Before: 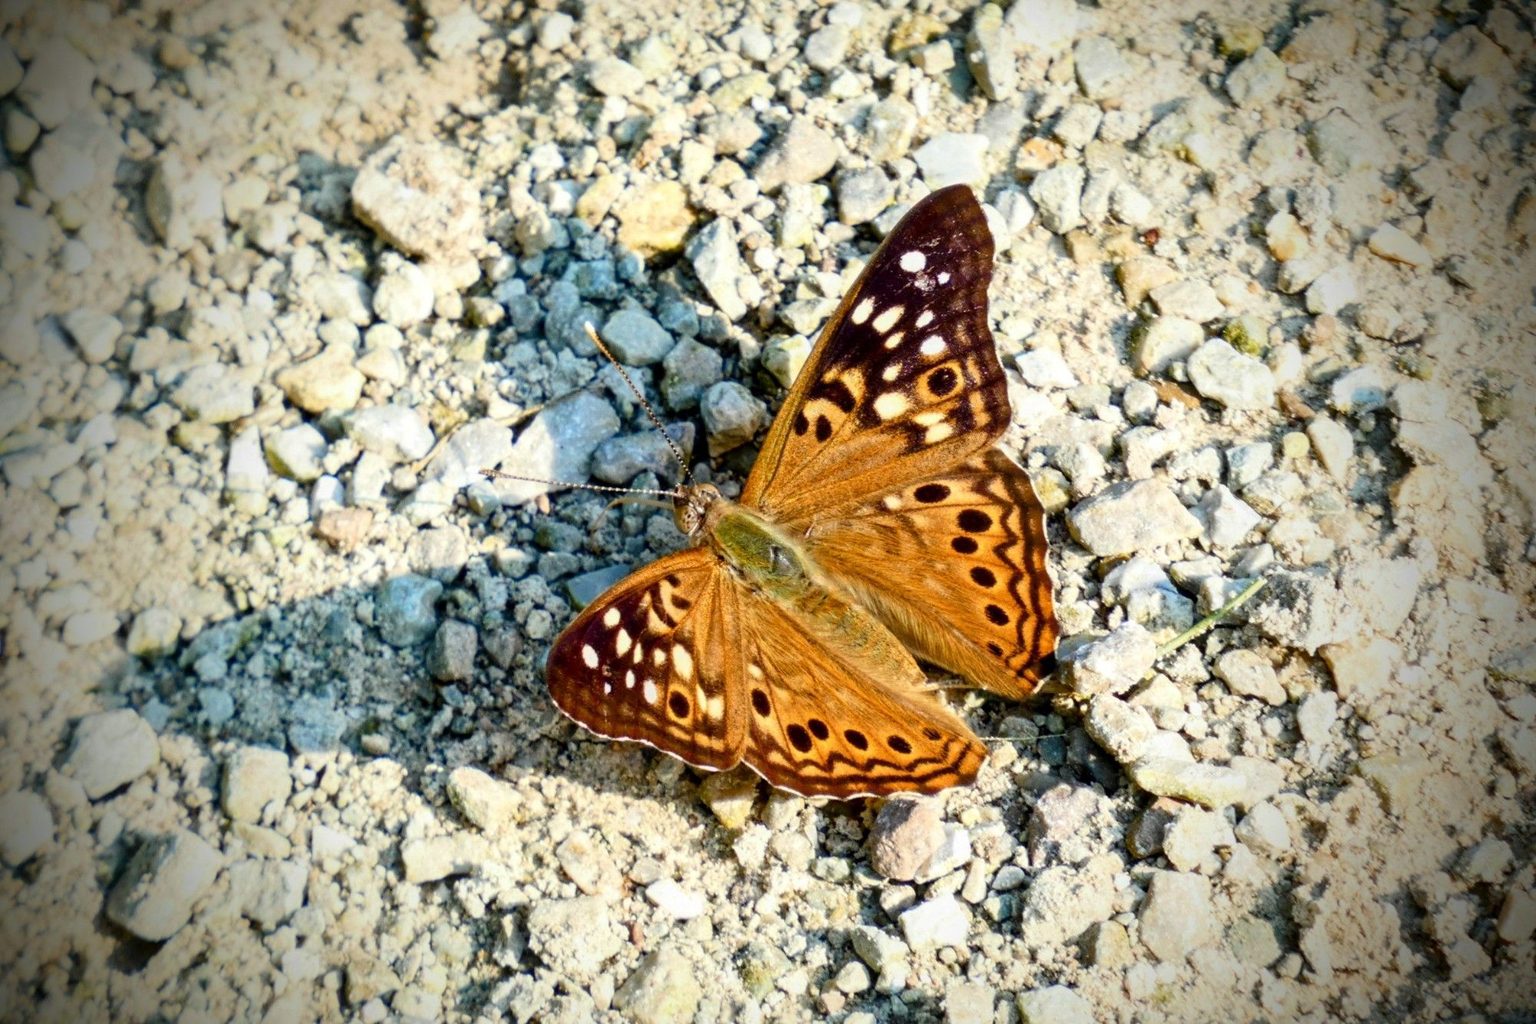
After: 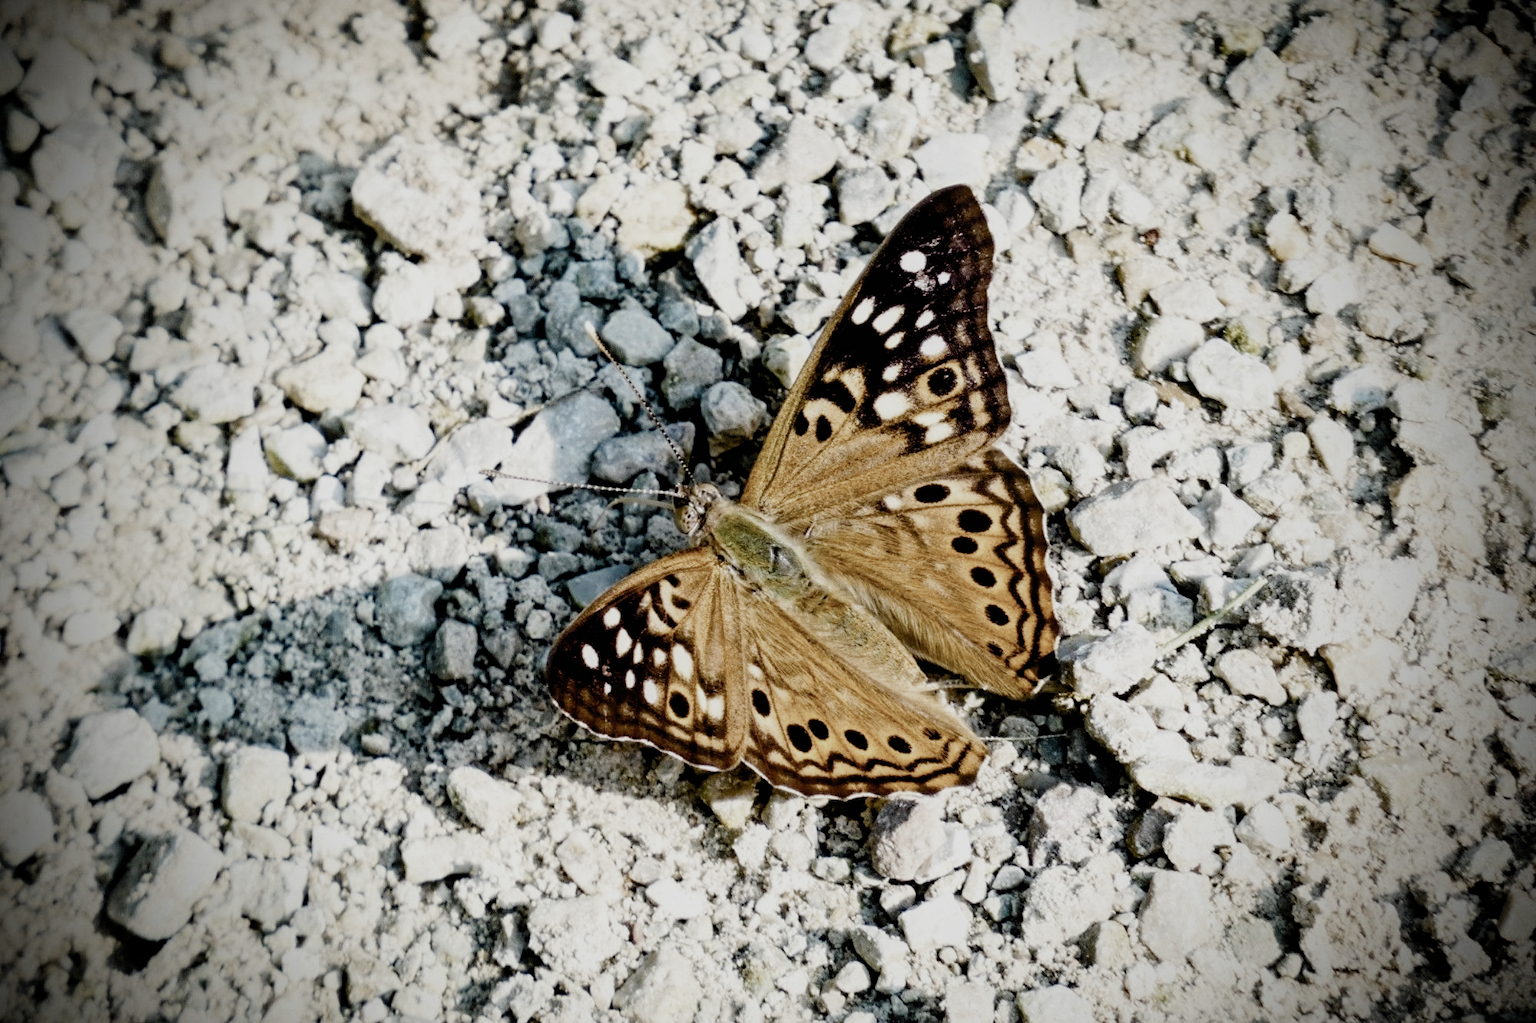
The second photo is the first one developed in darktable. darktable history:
vignetting: fall-off radius 92.84%
filmic rgb: black relative exposure -5.05 EV, white relative exposure 4 EV, hardness 2.9, contrast 1.192, highlights saturation mix -29.71%, preserve chrominance no, color science v4 (2020), type of noise poissonian
